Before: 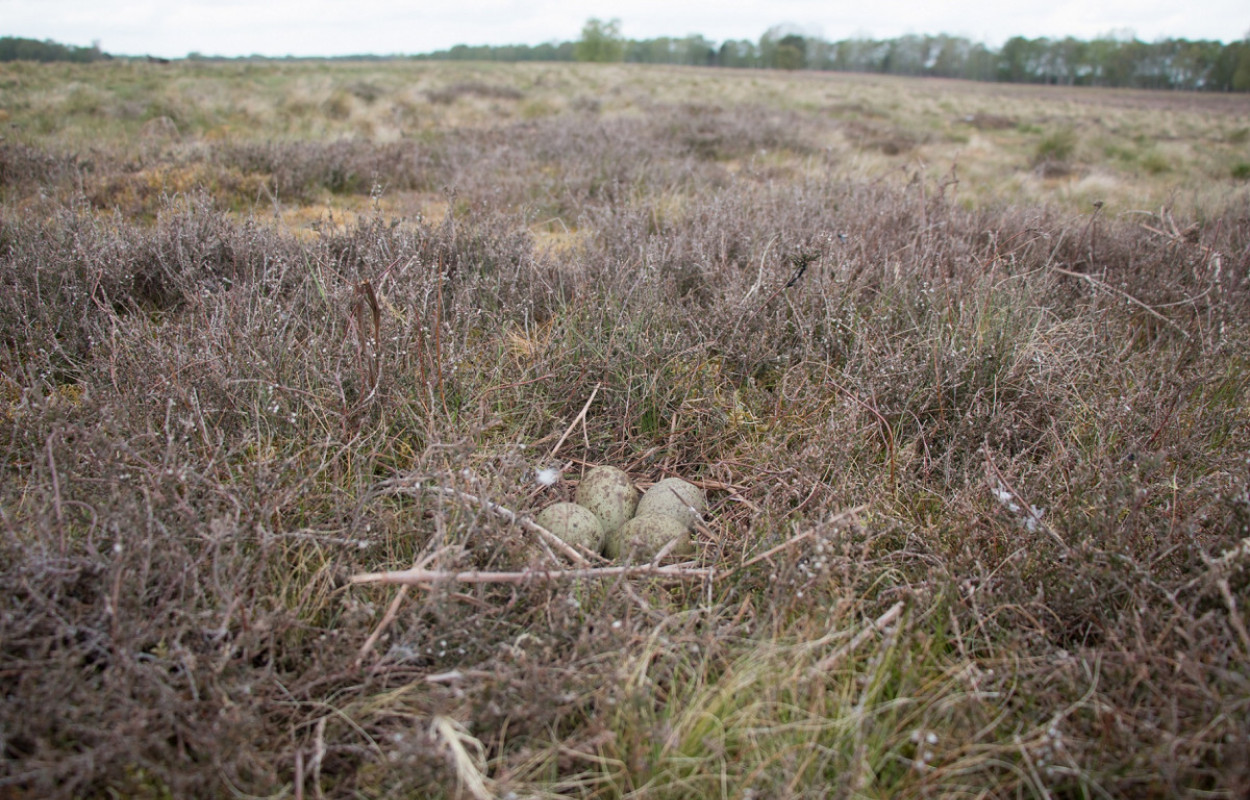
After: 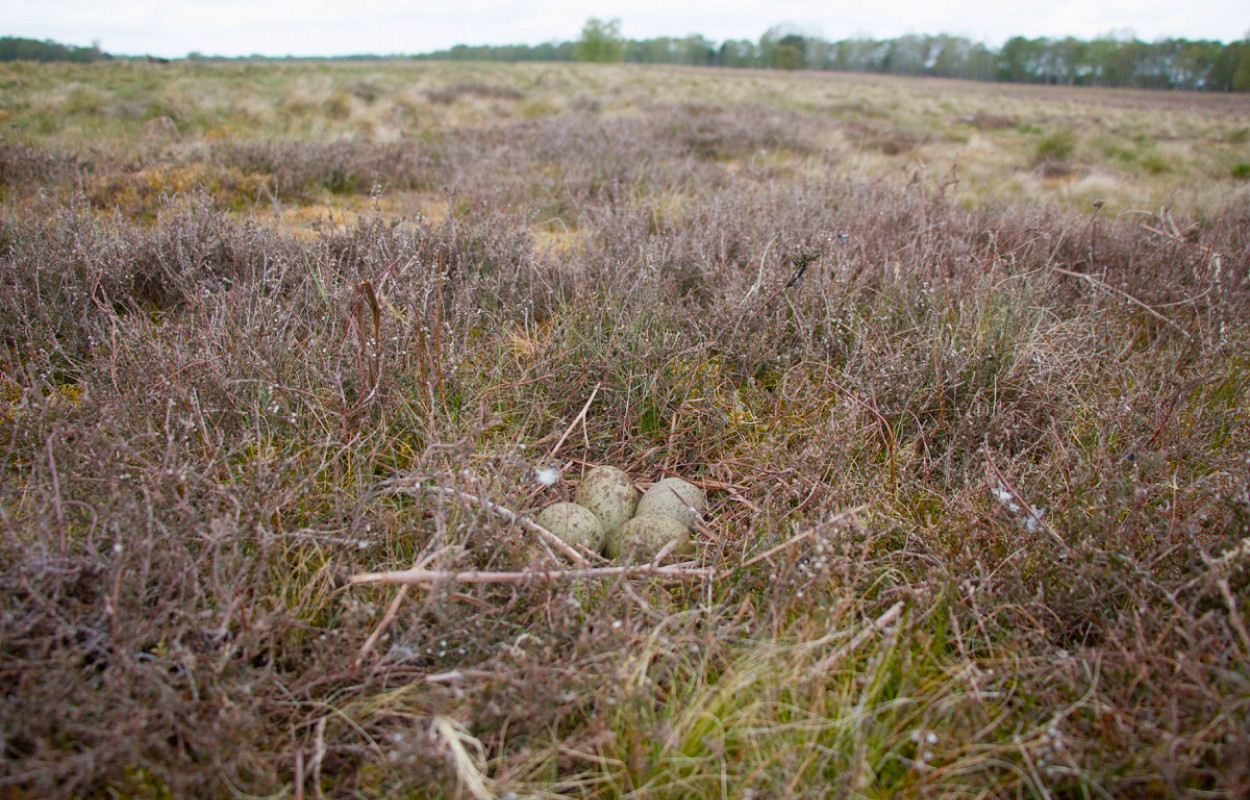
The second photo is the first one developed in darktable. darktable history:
color balance rgb: linear chroma grading › global chroma 20.605%, perceptual saturation grading › global saturation 20%, perceptual saturation grading › highlights -25.594%, perceptual saturation grading › shadows 24.025%
